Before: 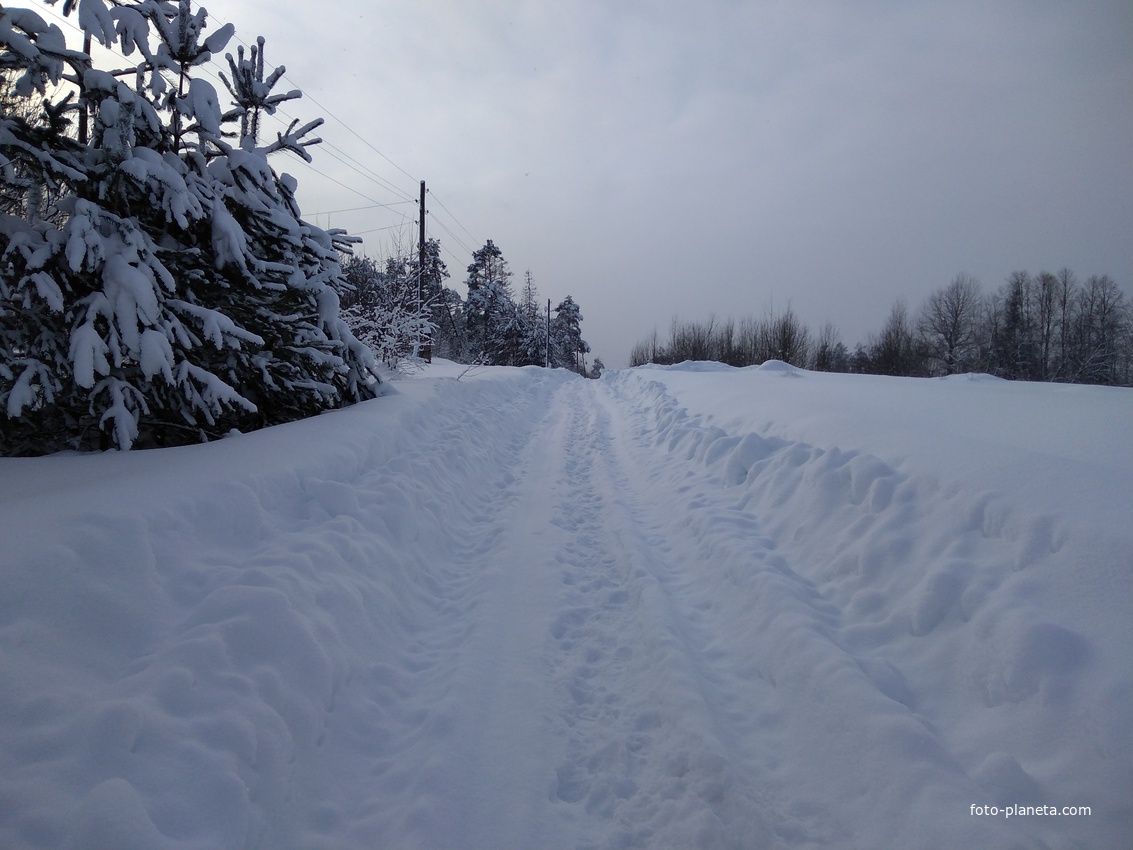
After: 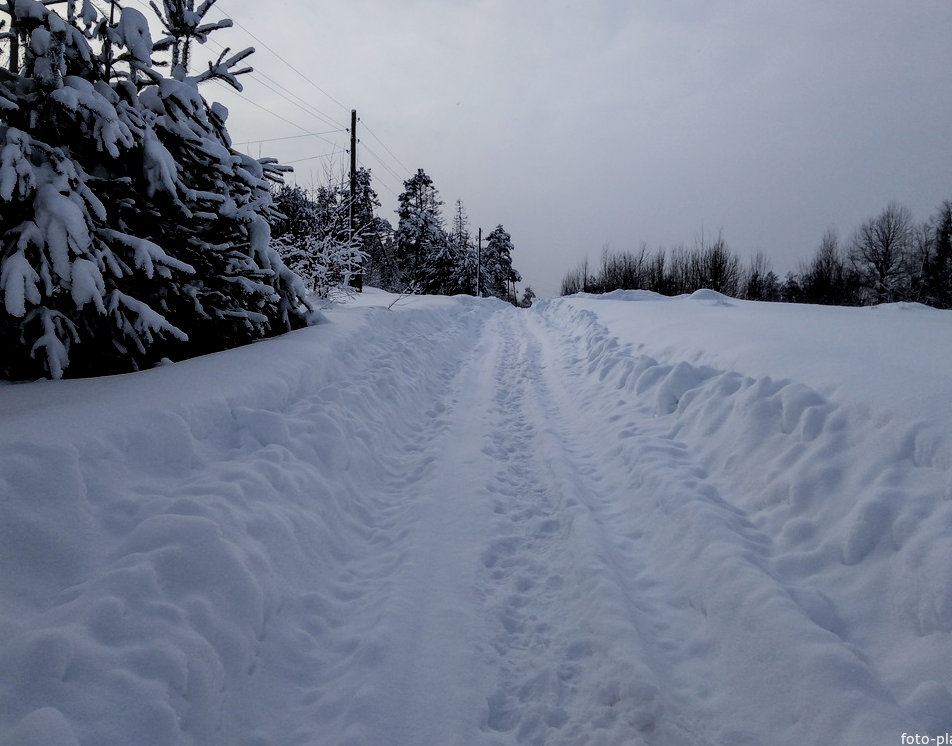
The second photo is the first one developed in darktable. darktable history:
local contrast: on, module defaults
filmic rgb: black relative exposure -5.11 EV, white relative exposure 3.55 EV, hardness 3.16, contrast 1.3, highlights saturation mix -49.42%
crop: left 6.147%, top 8.388%, right 9.537%, bottom 3.747%
